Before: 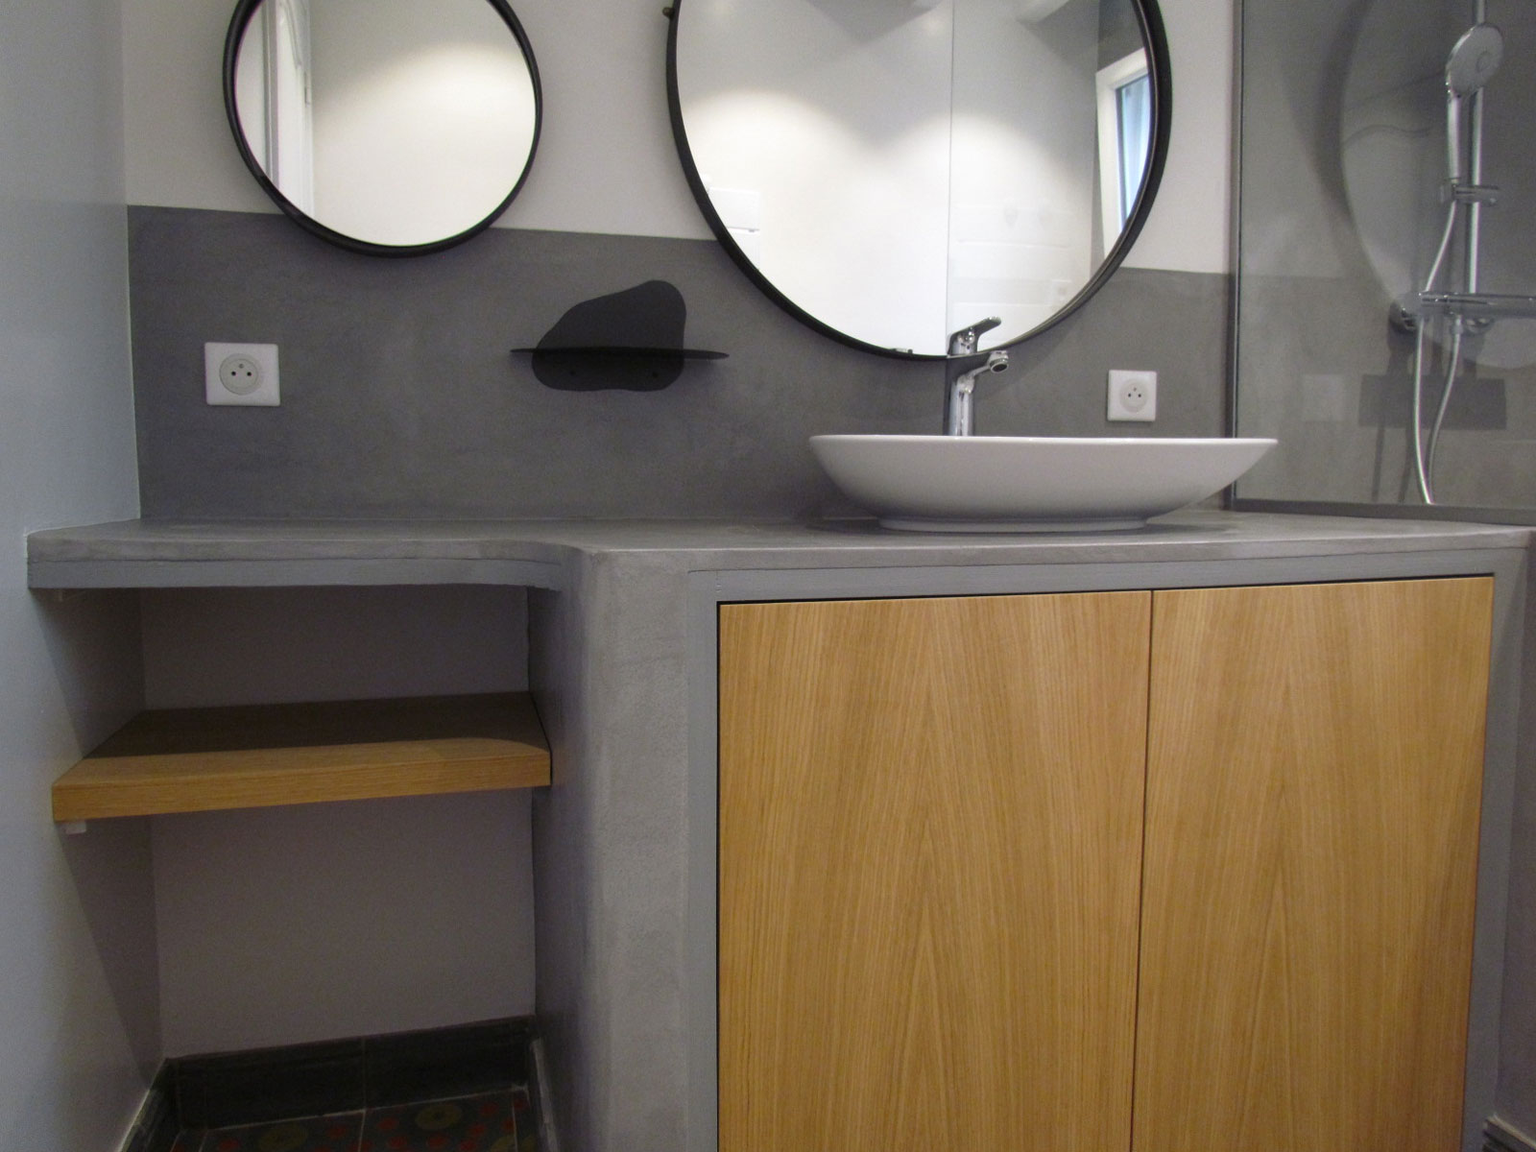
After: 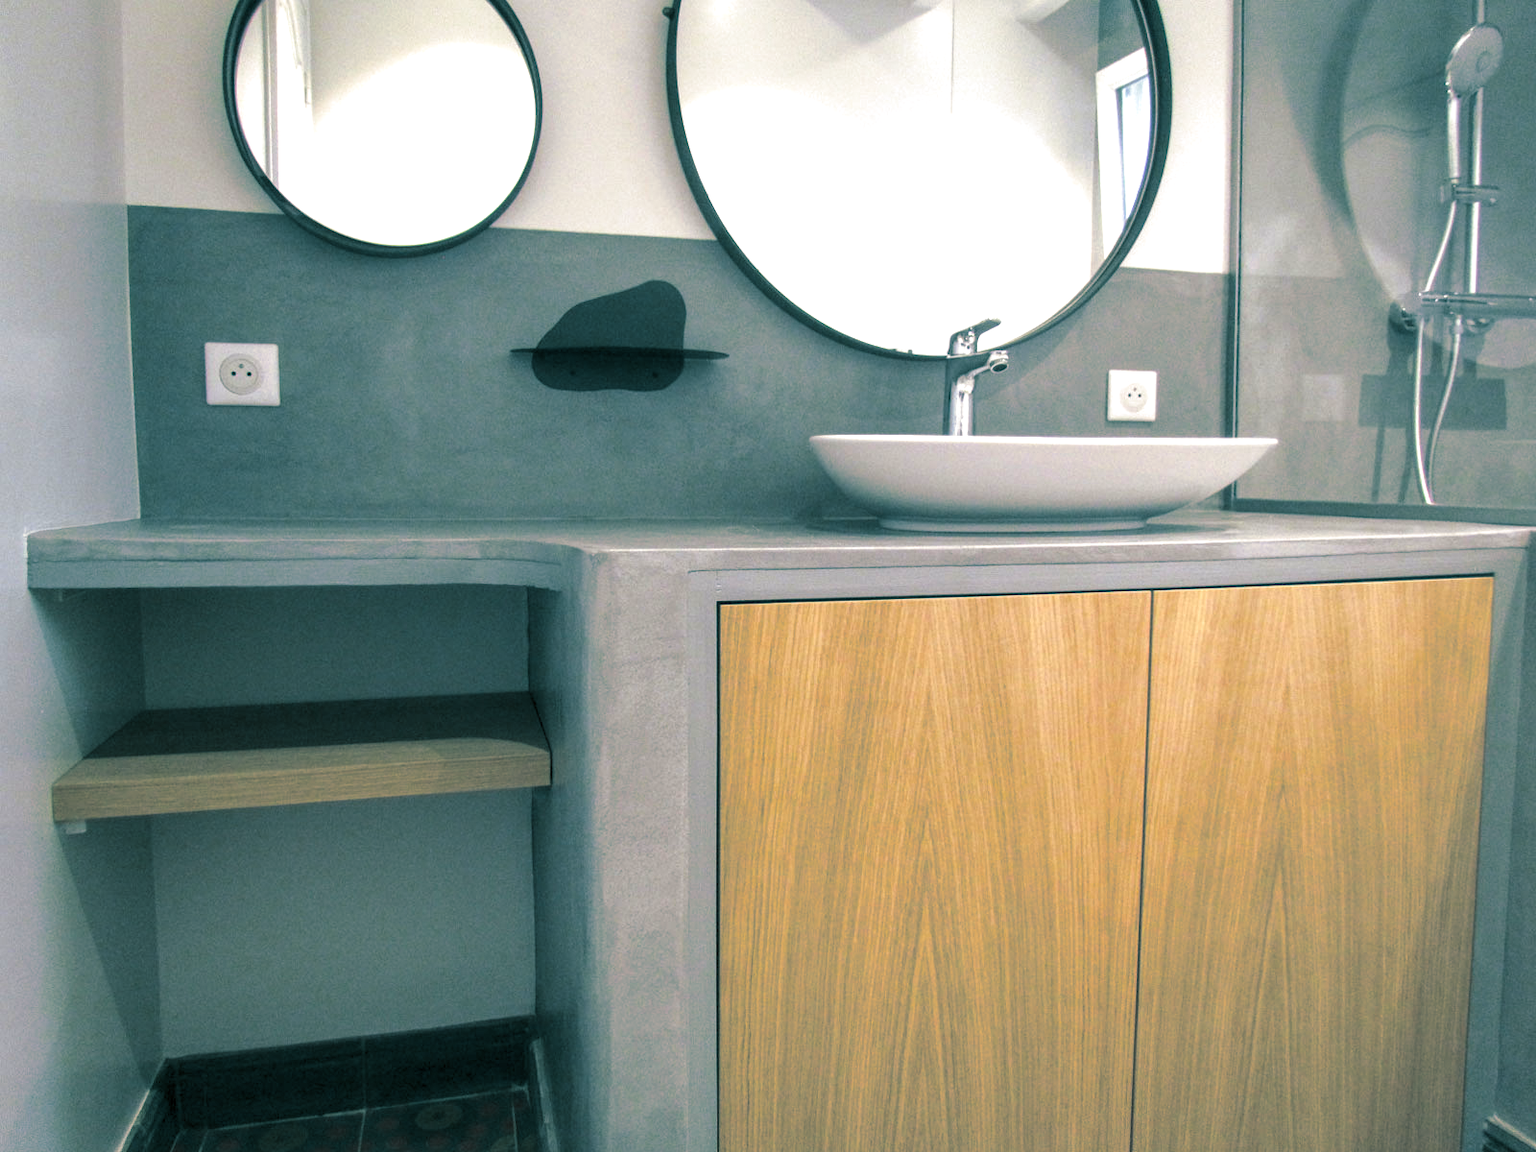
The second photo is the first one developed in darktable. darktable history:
split-toning: shadows › hue 186.43°, highlights › hue 49.29°, compress 30.29%
local contrast: on, module defaults
exposure: black level correction 0, exposure 1 EV, compensate highlight preservation false
